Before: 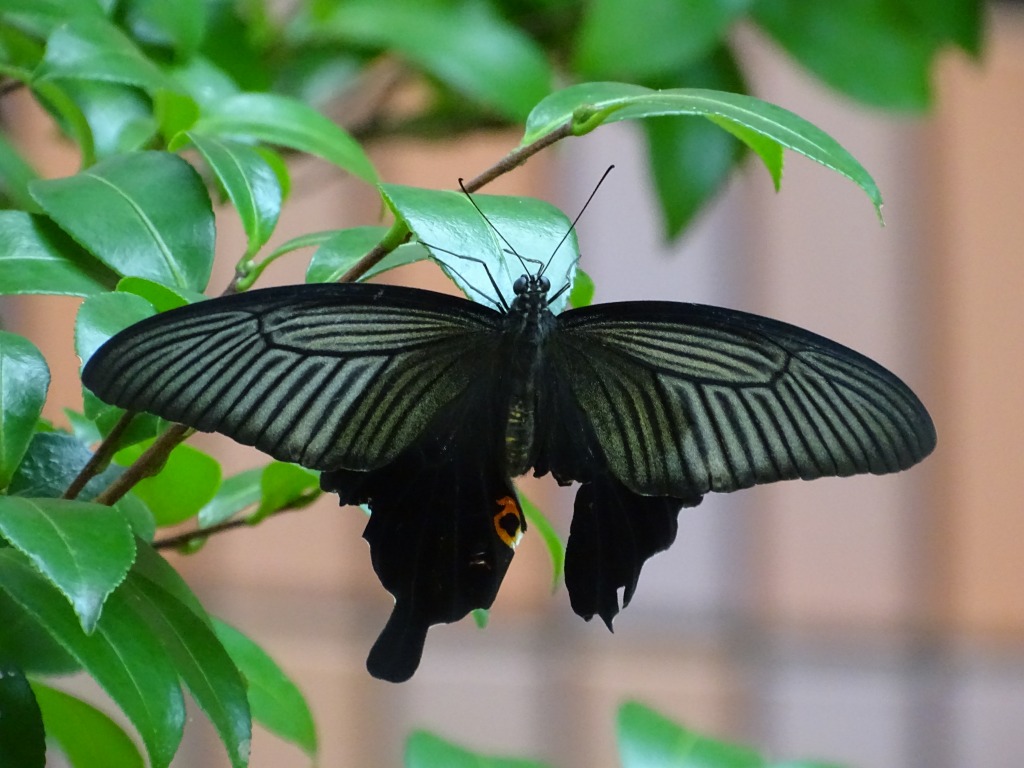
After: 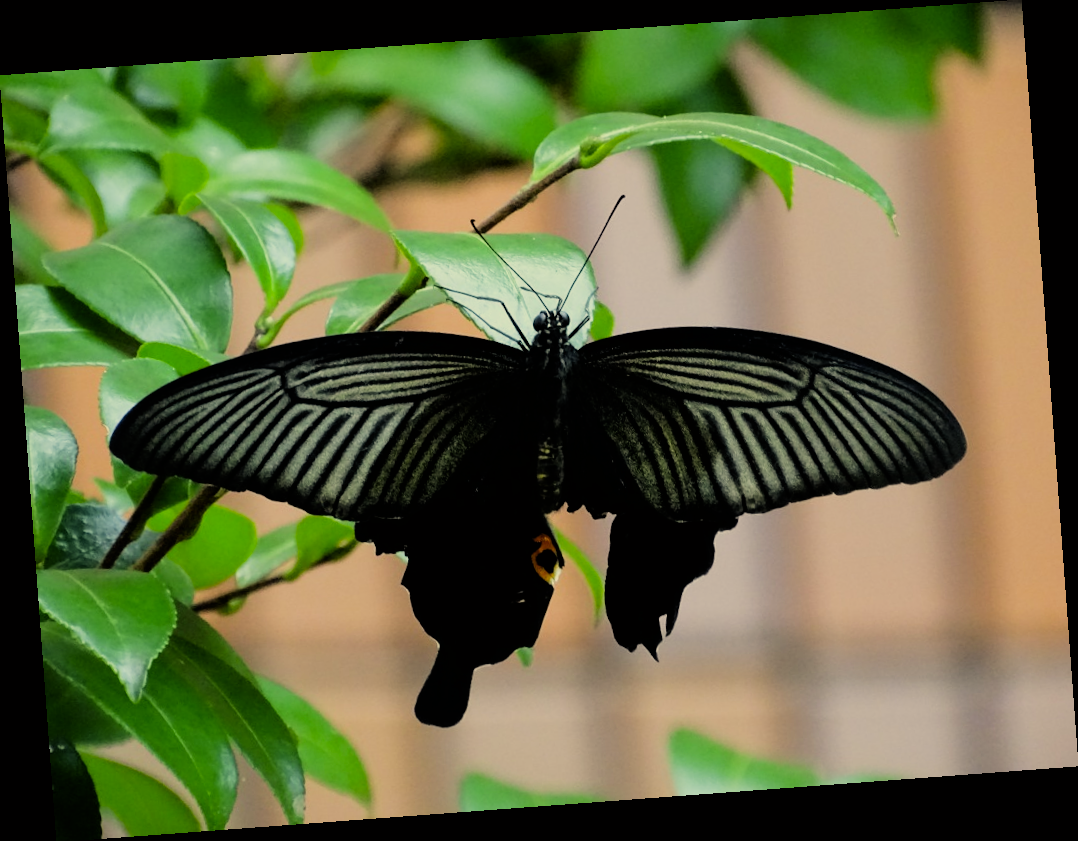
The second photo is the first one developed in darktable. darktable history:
filmic rgb: black relative exposure -5 EV, hardness 2.88, contrast 1.3, highlights saturation mix -30%
color correction: highlights a* 2.72, highlights b* 22.8
rotate and perspective: rotation -4.25°, automatic cropping off
